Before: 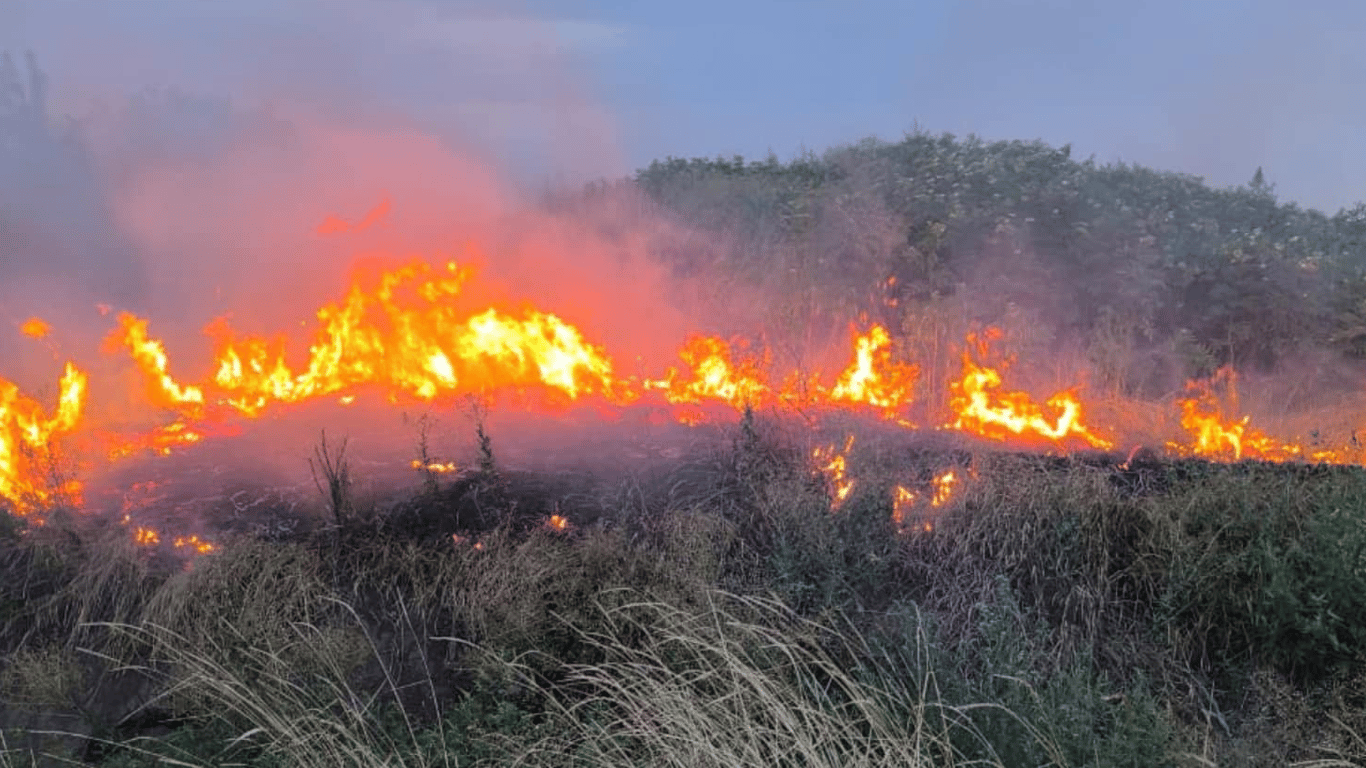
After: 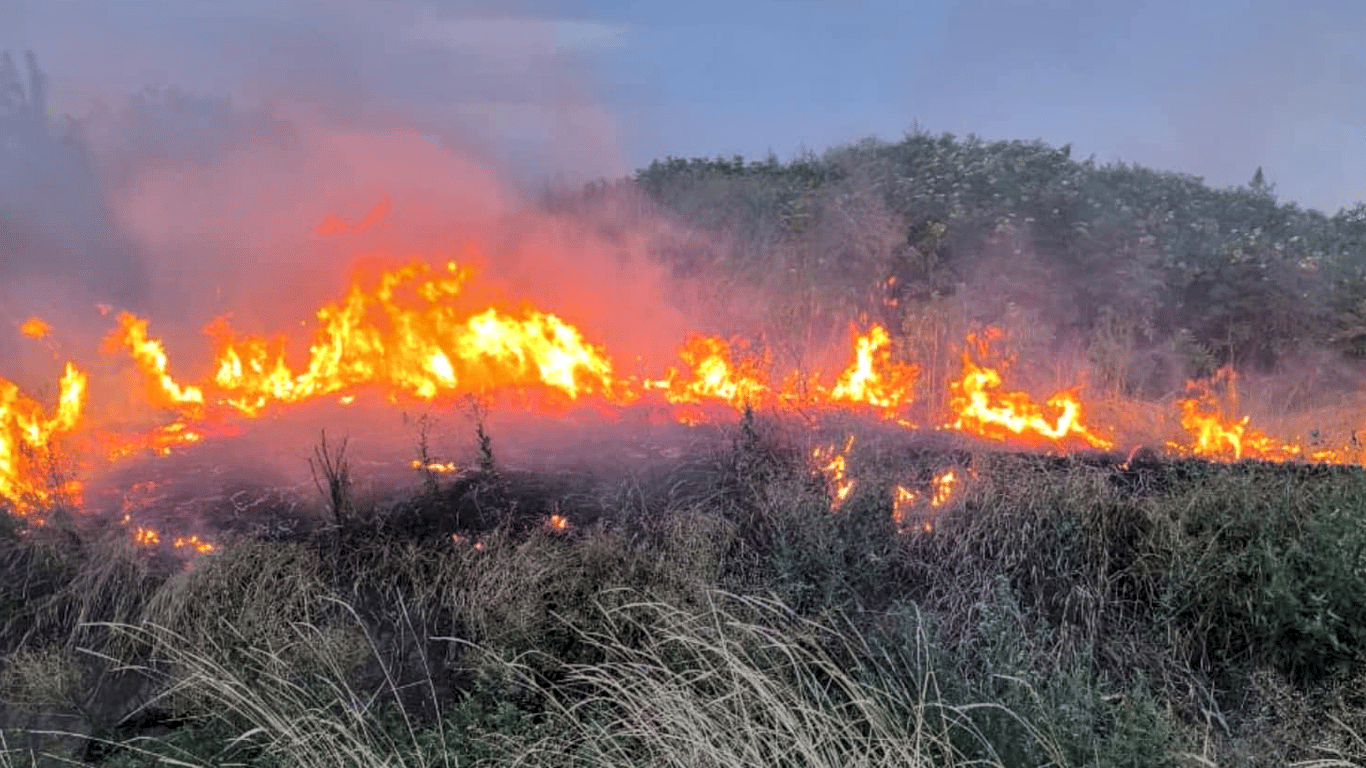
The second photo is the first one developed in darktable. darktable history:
local contrast: detail 130%
shadows and highlights: radius 118.69, shadows 42.21, highlights -61.56, soften with gaussian
